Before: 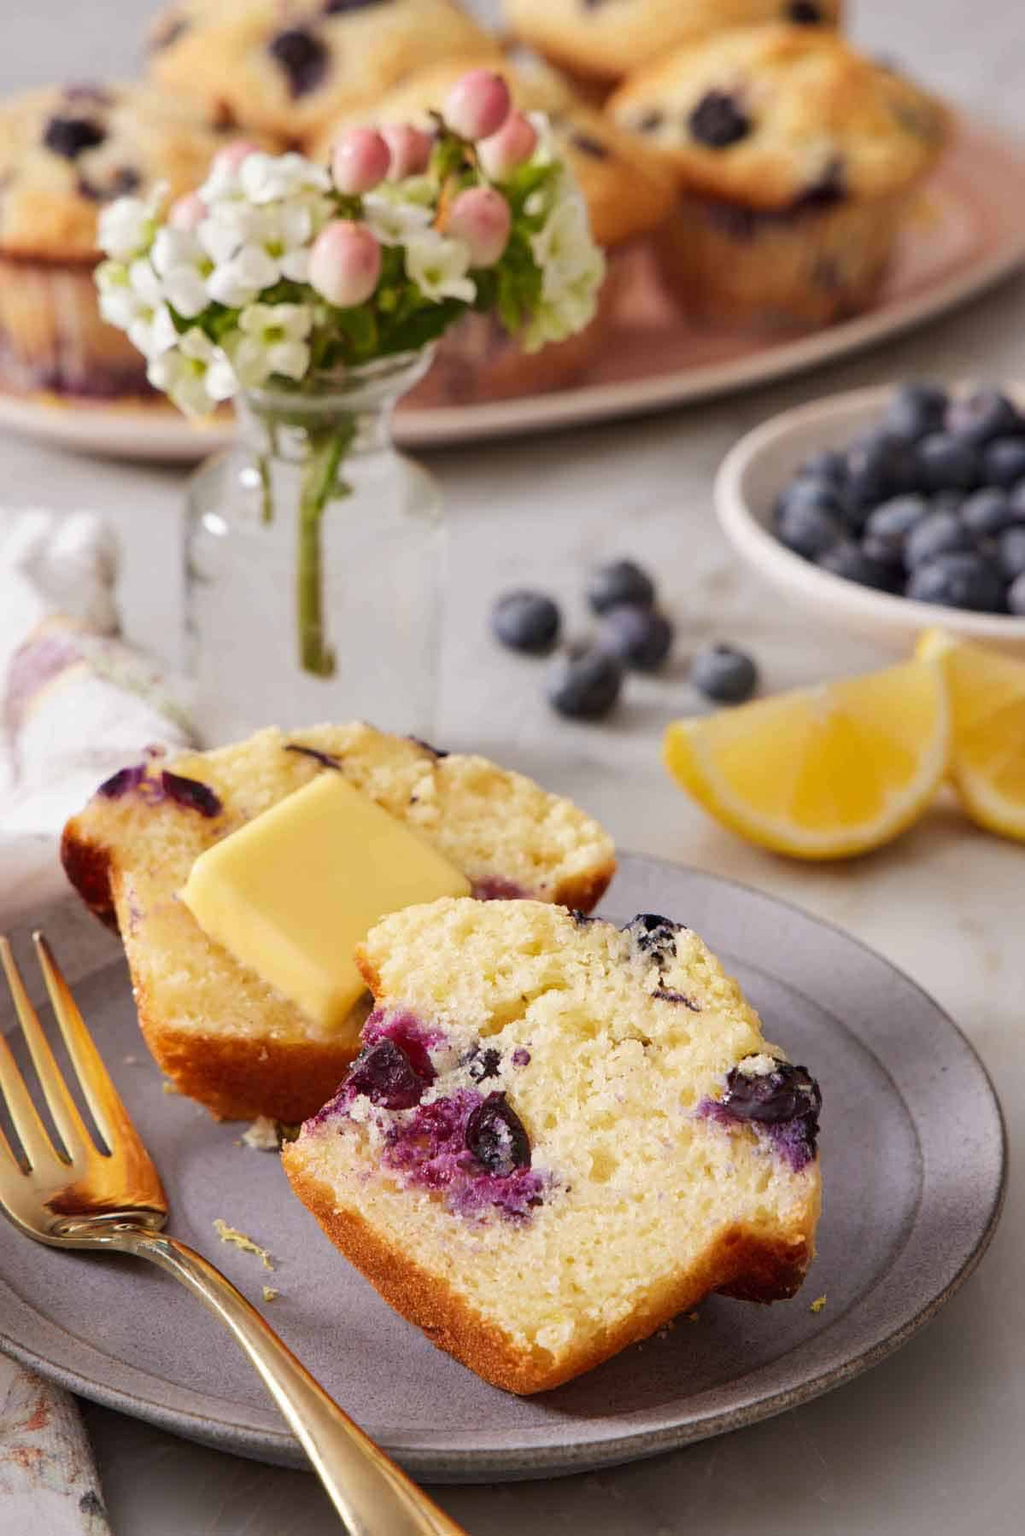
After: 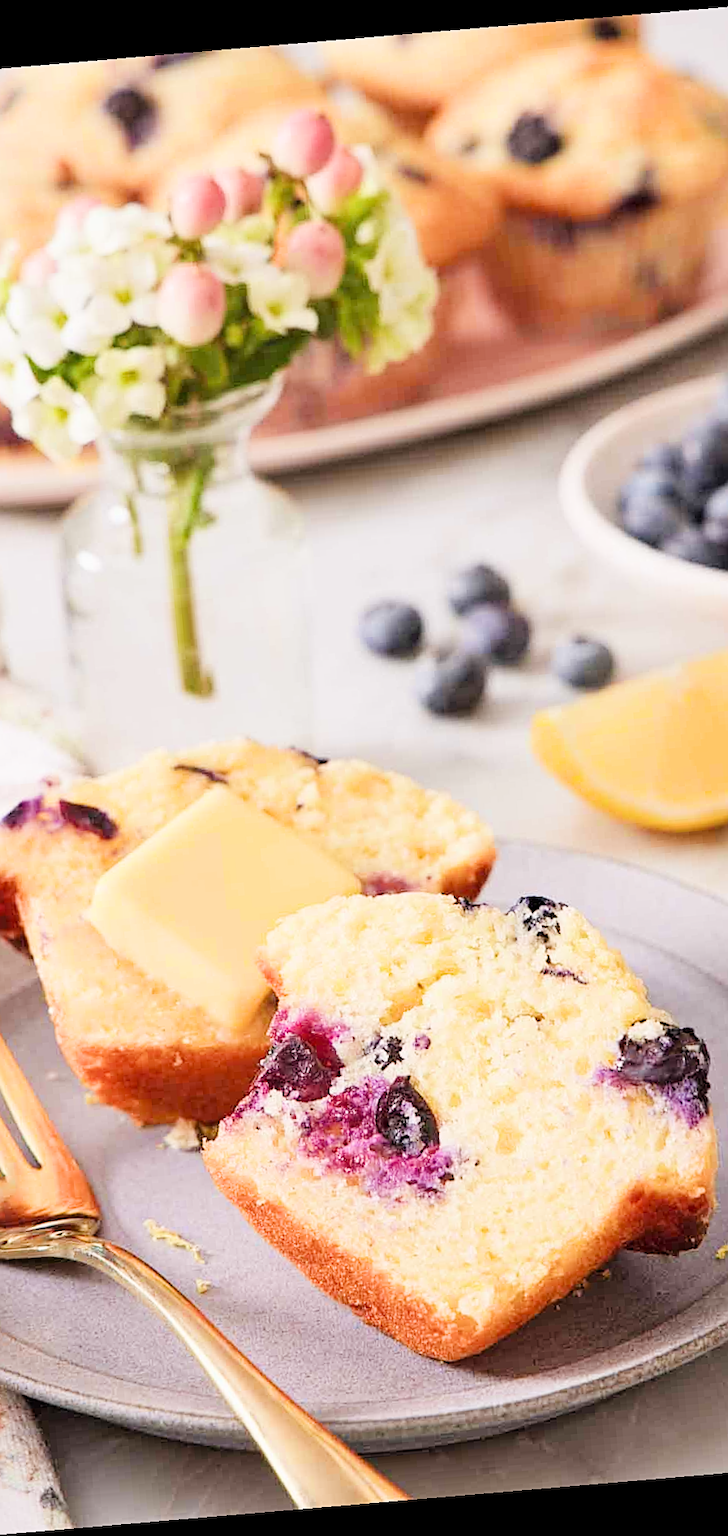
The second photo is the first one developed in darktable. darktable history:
exposure: black level correction 0, exposure 1.625 EV, compensate exposure bias true, compensate highlight preservation false
sharpen: on, module defaults
filmic rgb: black relative exposure -7.65 EV, white relative exposure 4.56 EV, hardness 3.61
crop and rotate: left 14.385%, right 18.948%
rotate and perspective: rotation -4.86°, automatic cropping off
